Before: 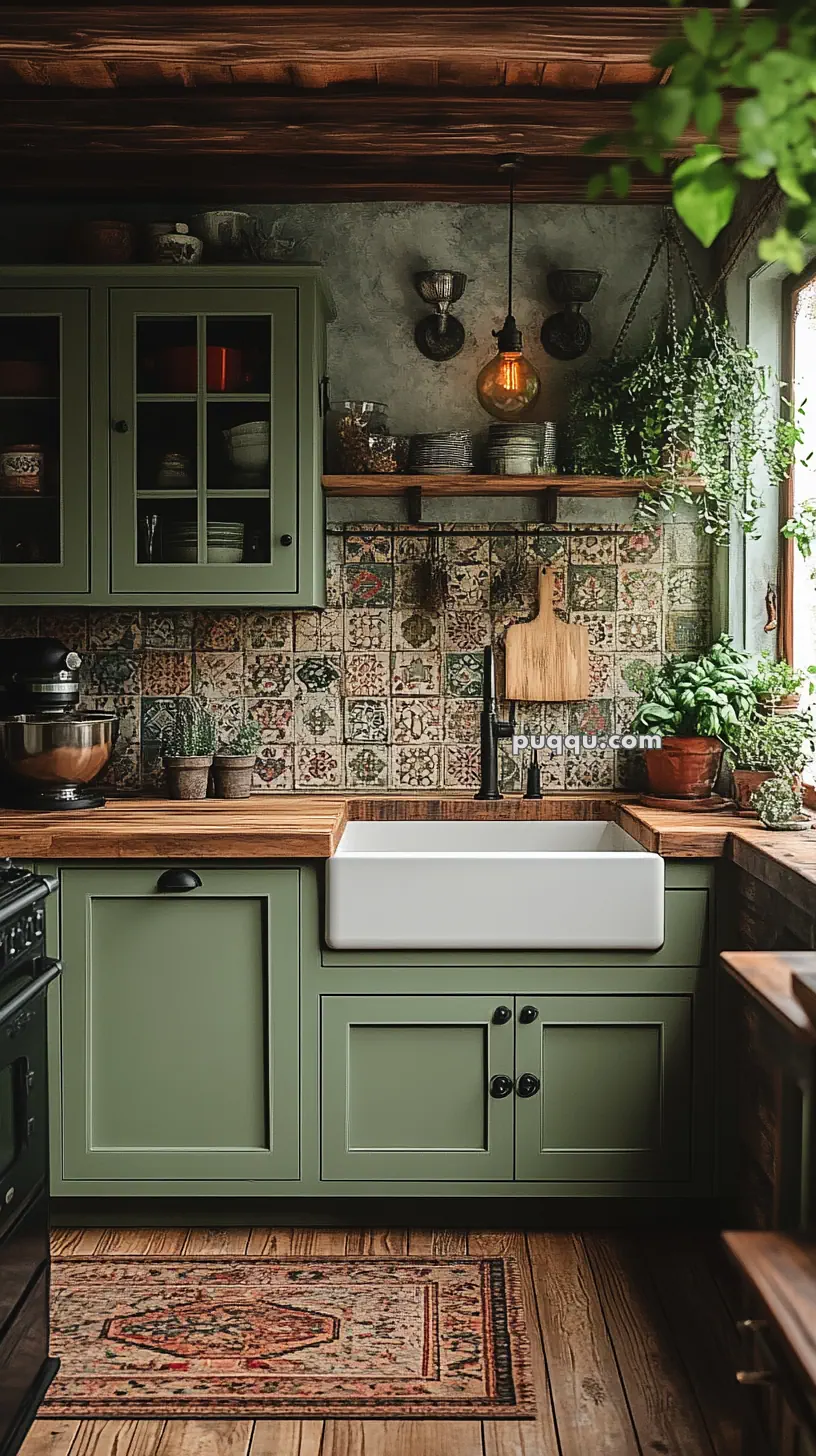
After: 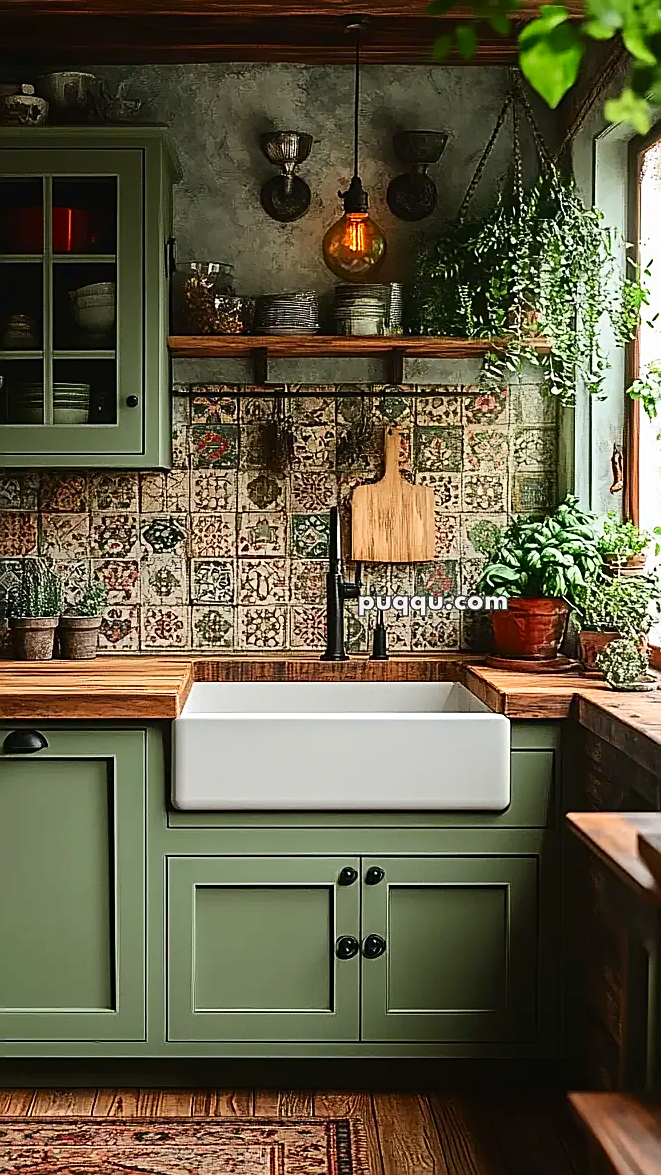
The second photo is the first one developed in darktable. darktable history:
sharpen: on, module defaults
contrast brightness saturation: contrast 0.171, saturation 0.306
crop: left 18.951%, top 9.575%, right 0%, bottom 9.717%
